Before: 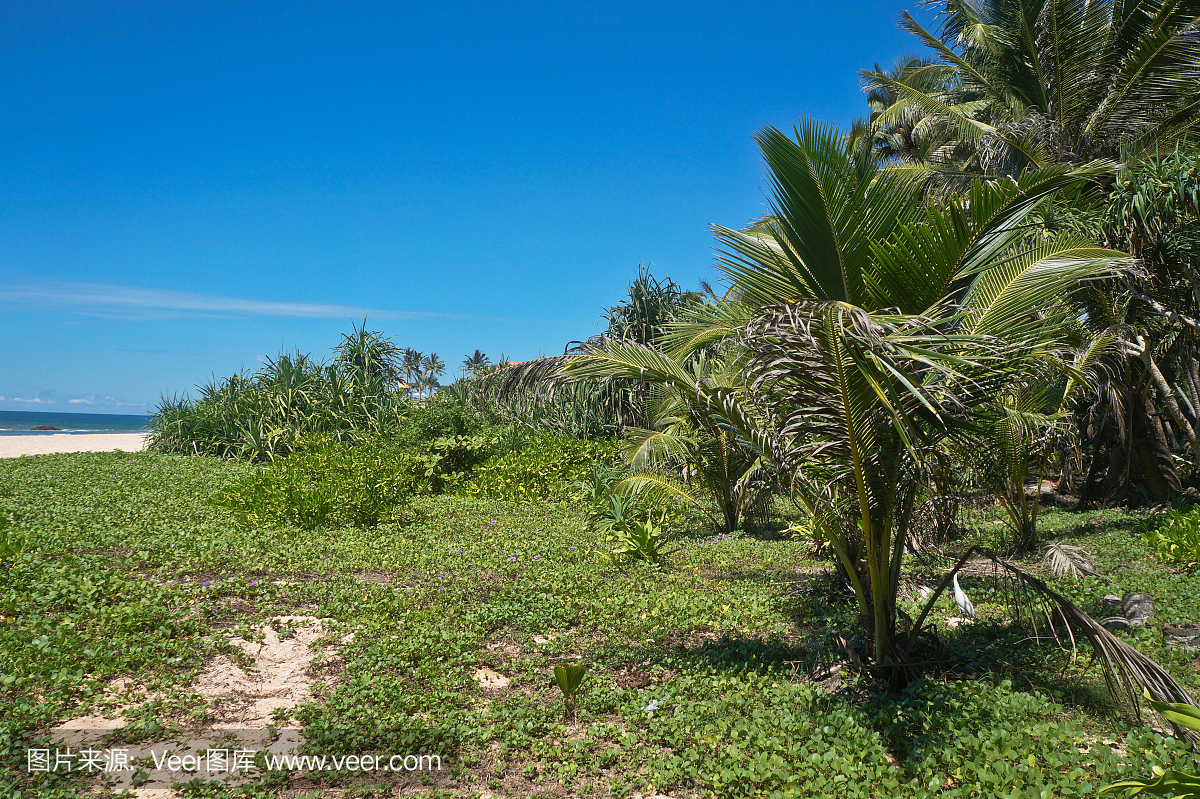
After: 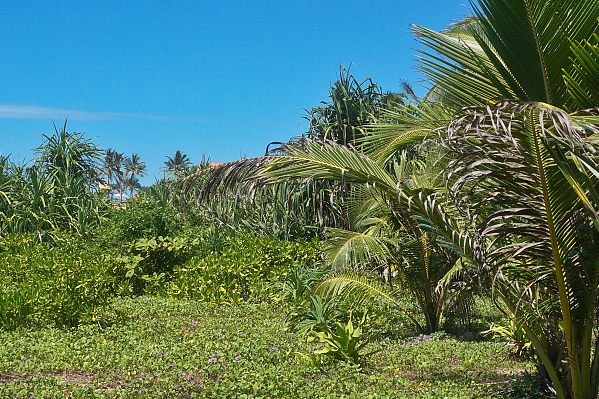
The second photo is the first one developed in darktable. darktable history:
color correction: saturation 0.98
crop: left 25%, top 25%, right 25%, bottom 25%
velvia: strength 15%
